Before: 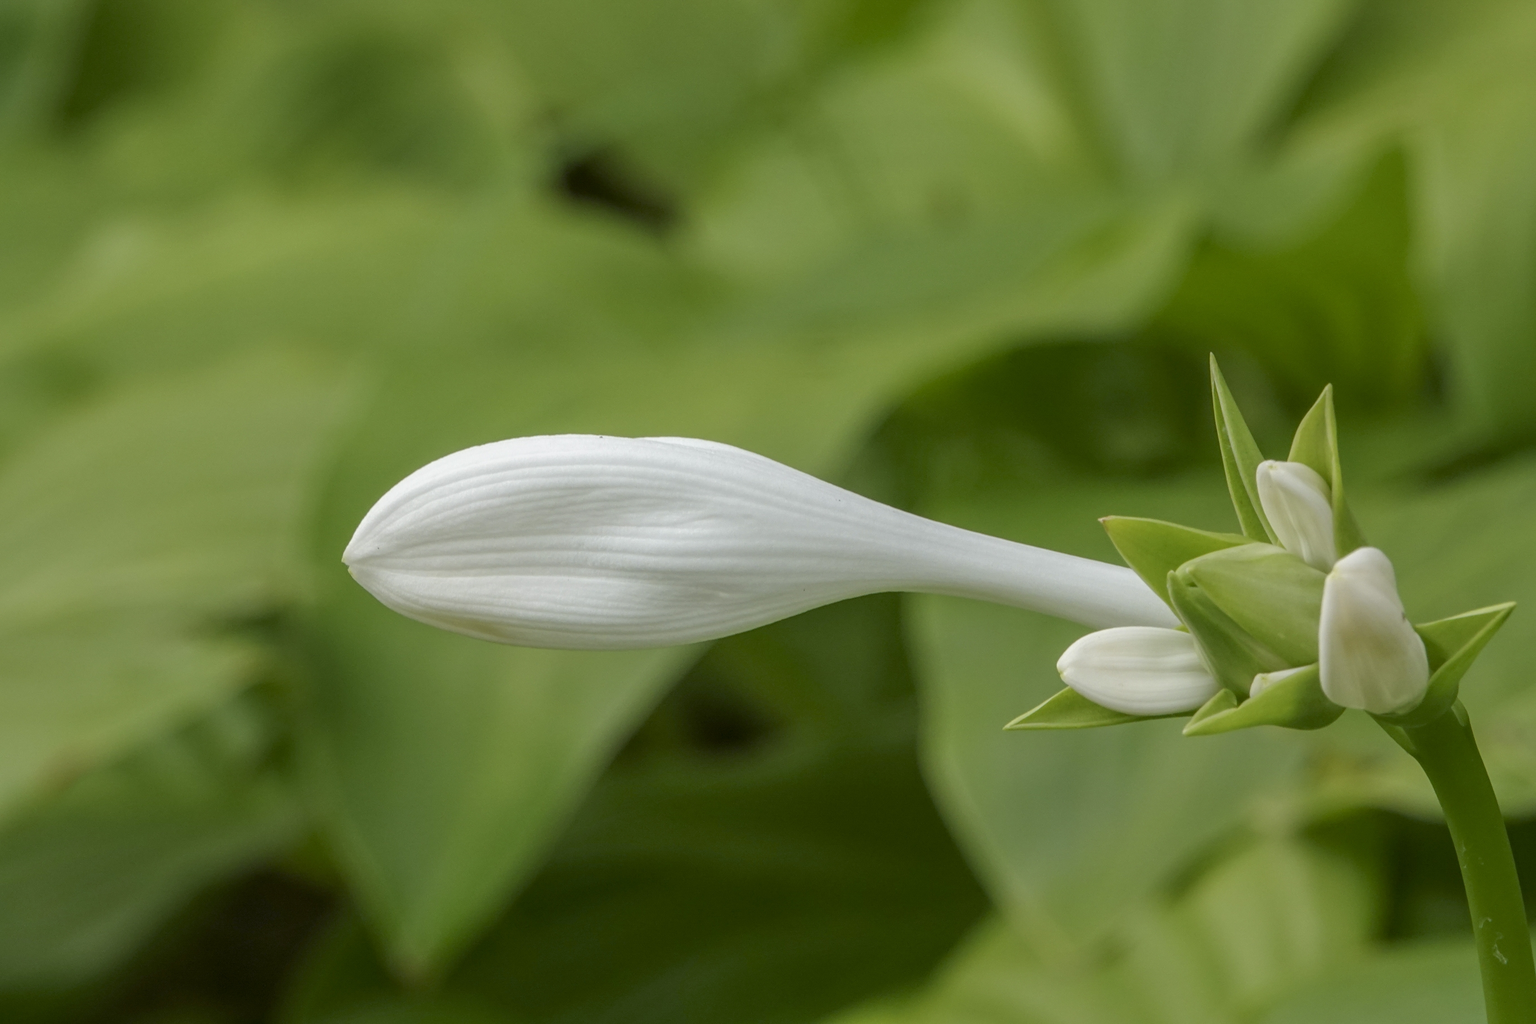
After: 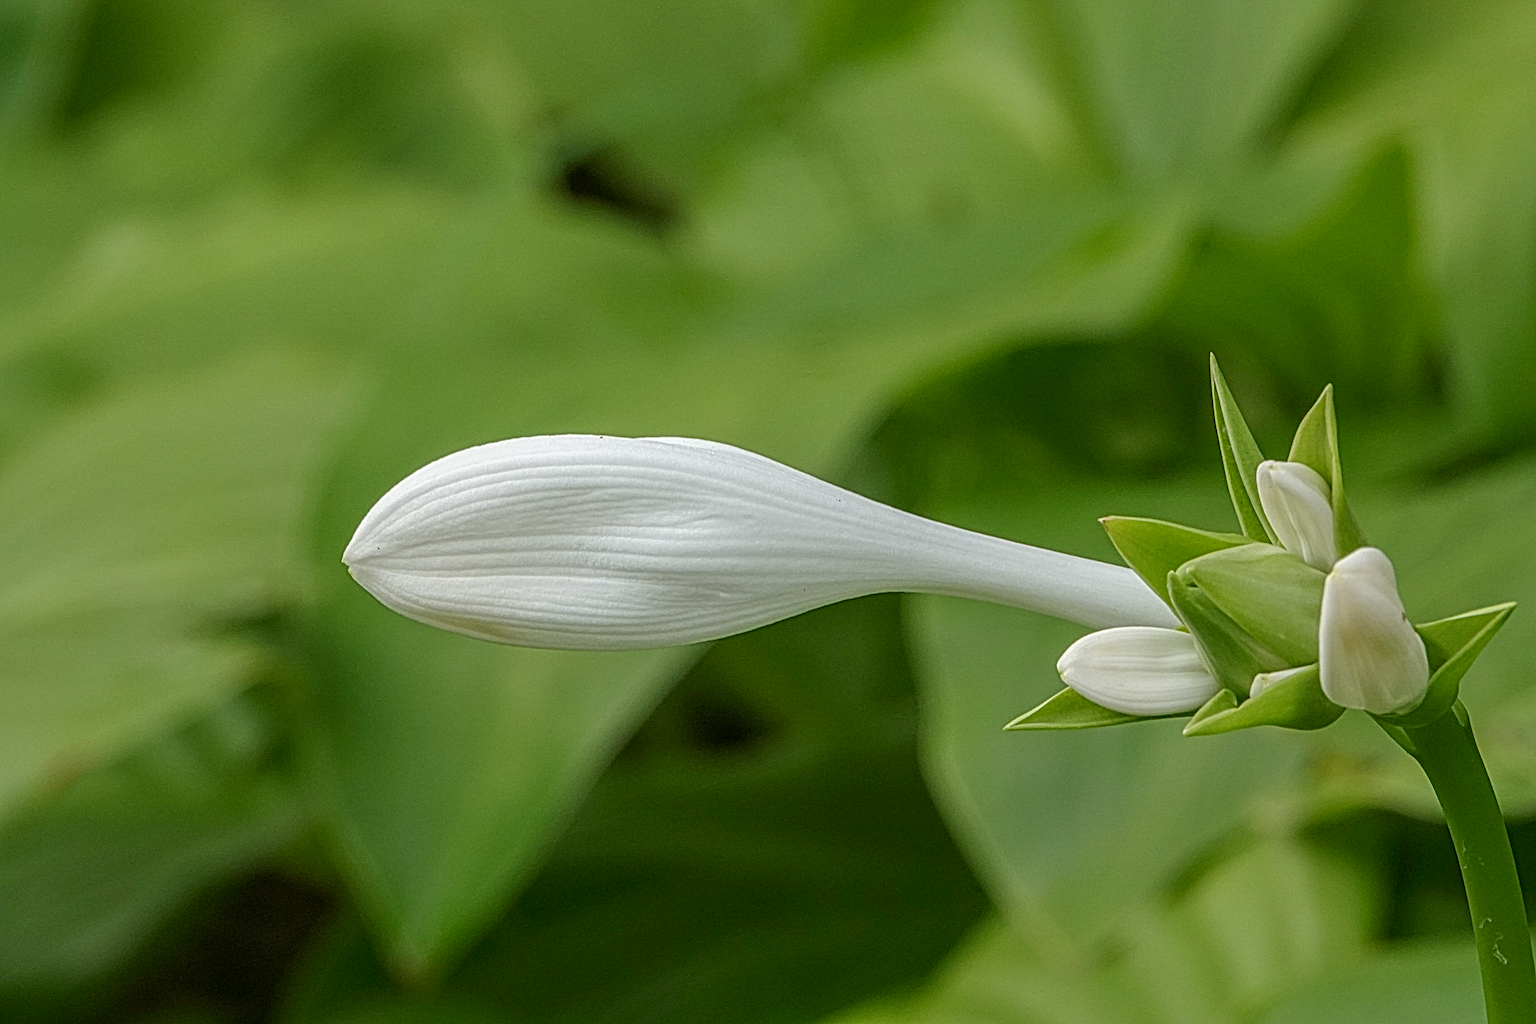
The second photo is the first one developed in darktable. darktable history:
local contrast: mode bilateral grid, contrast 21, coarseness 3, detail 298%, midtone range 0.2
